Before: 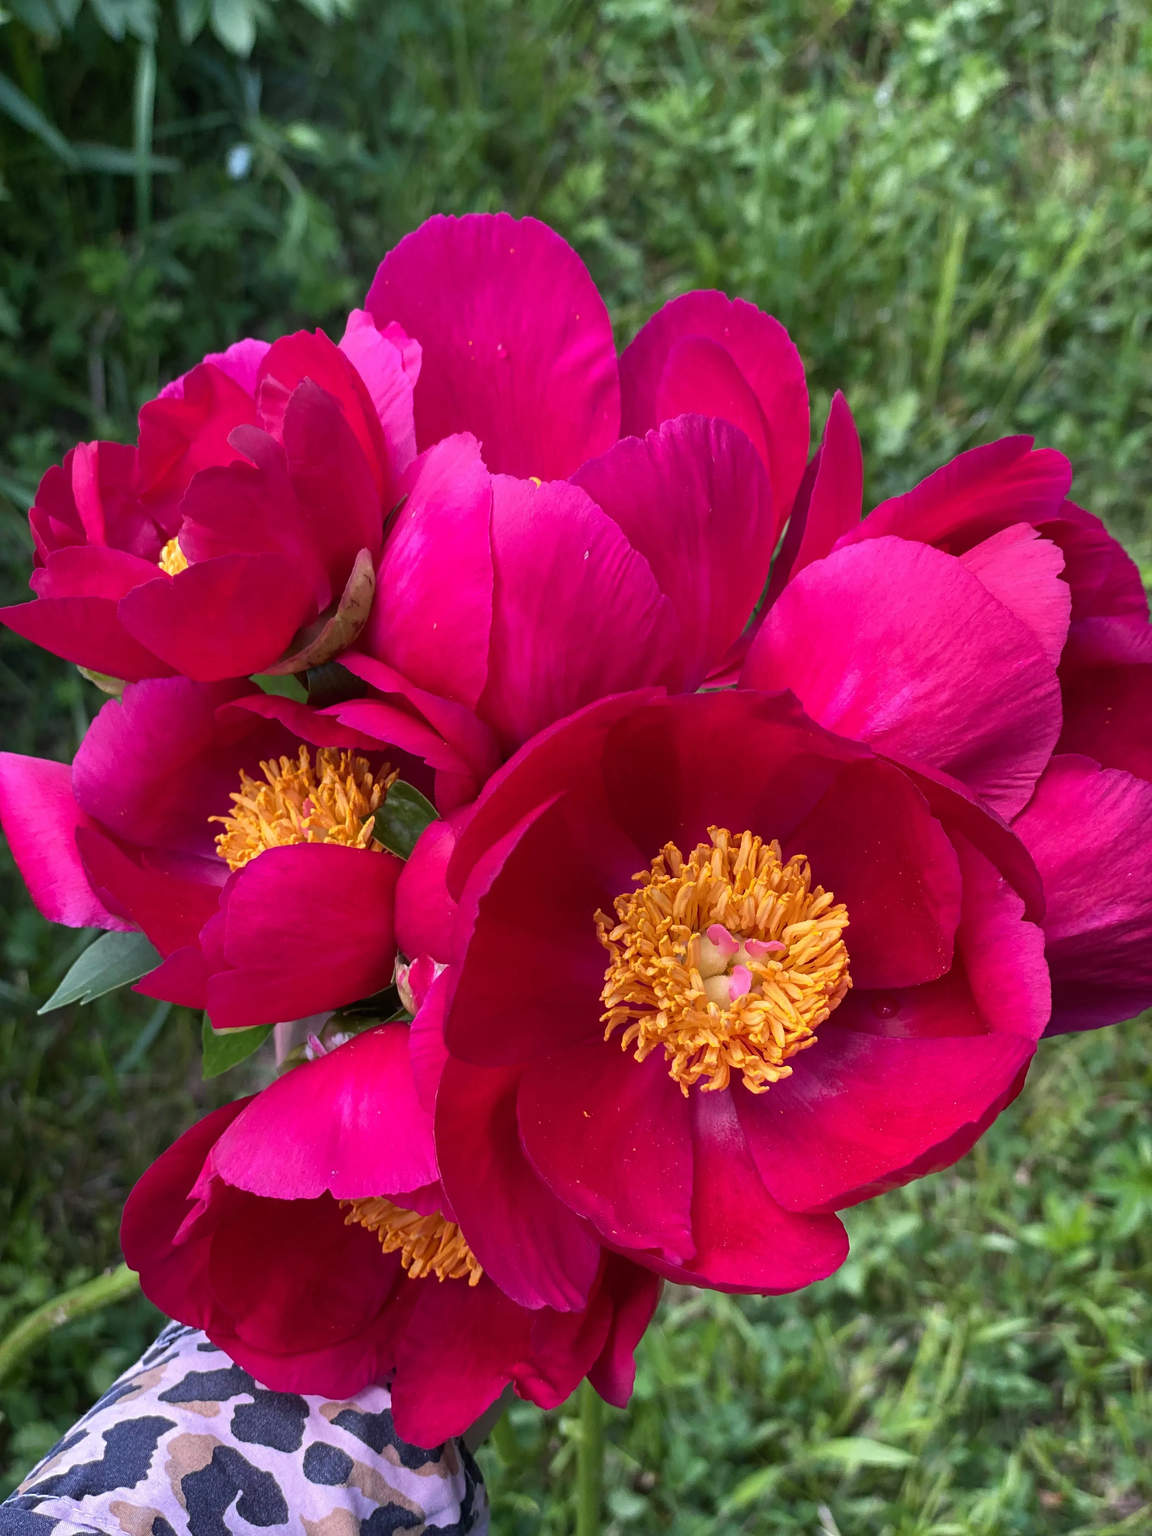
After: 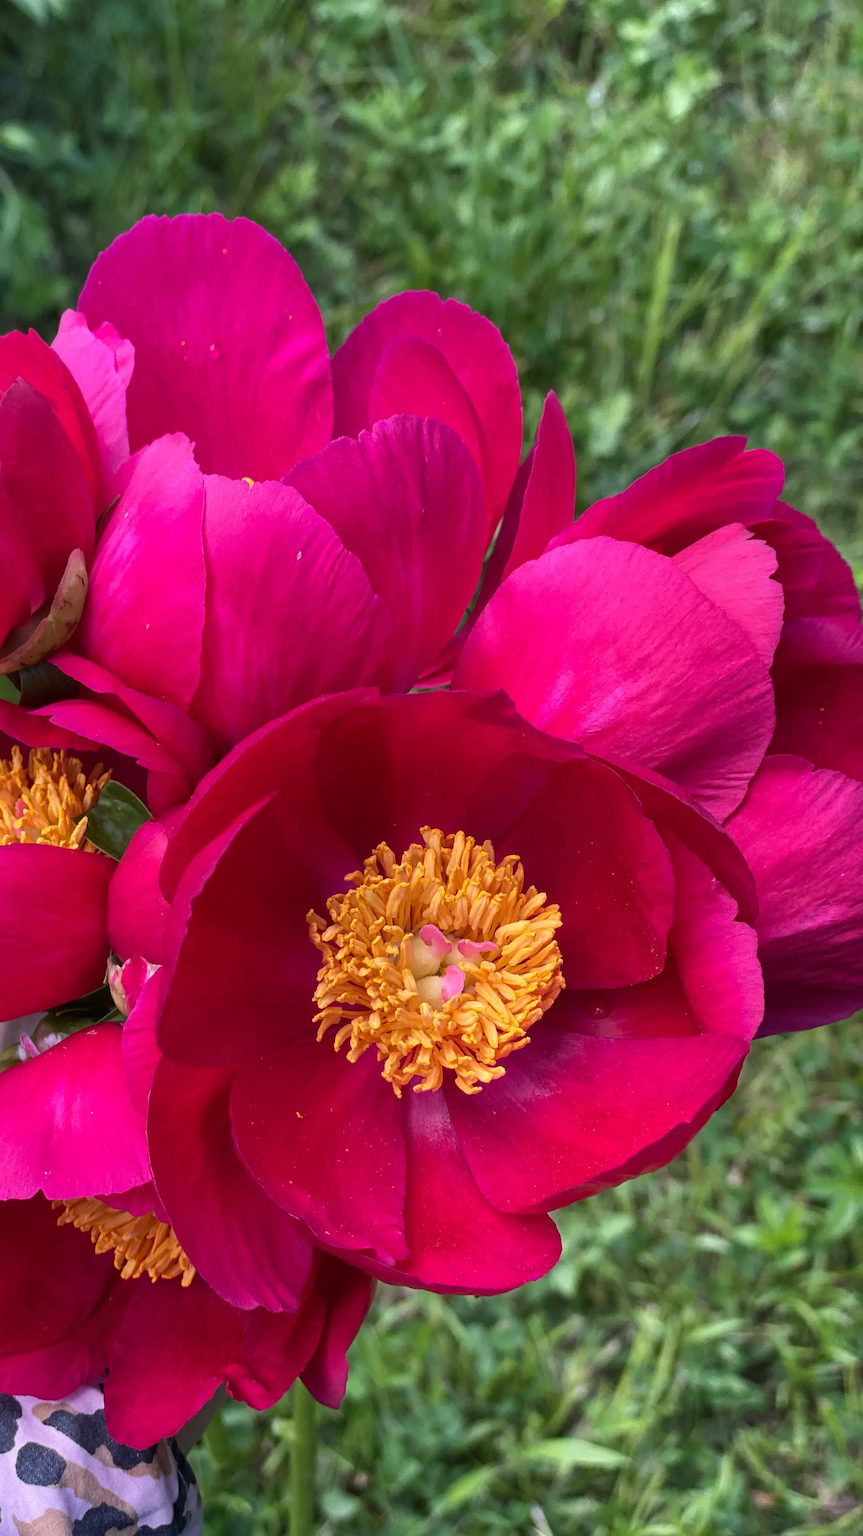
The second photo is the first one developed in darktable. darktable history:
crop and rotate: left 25.021%
